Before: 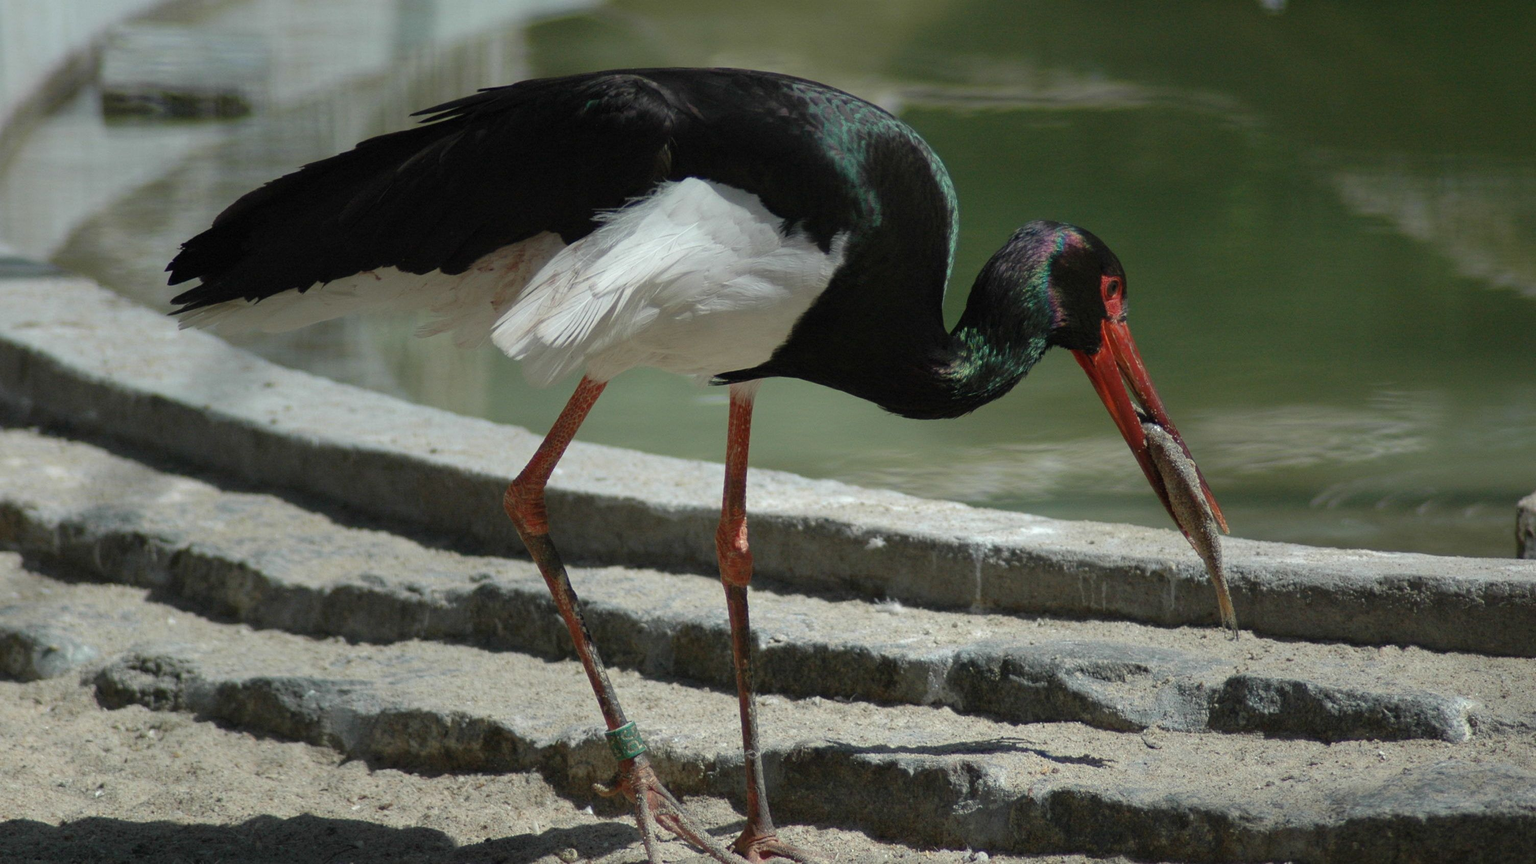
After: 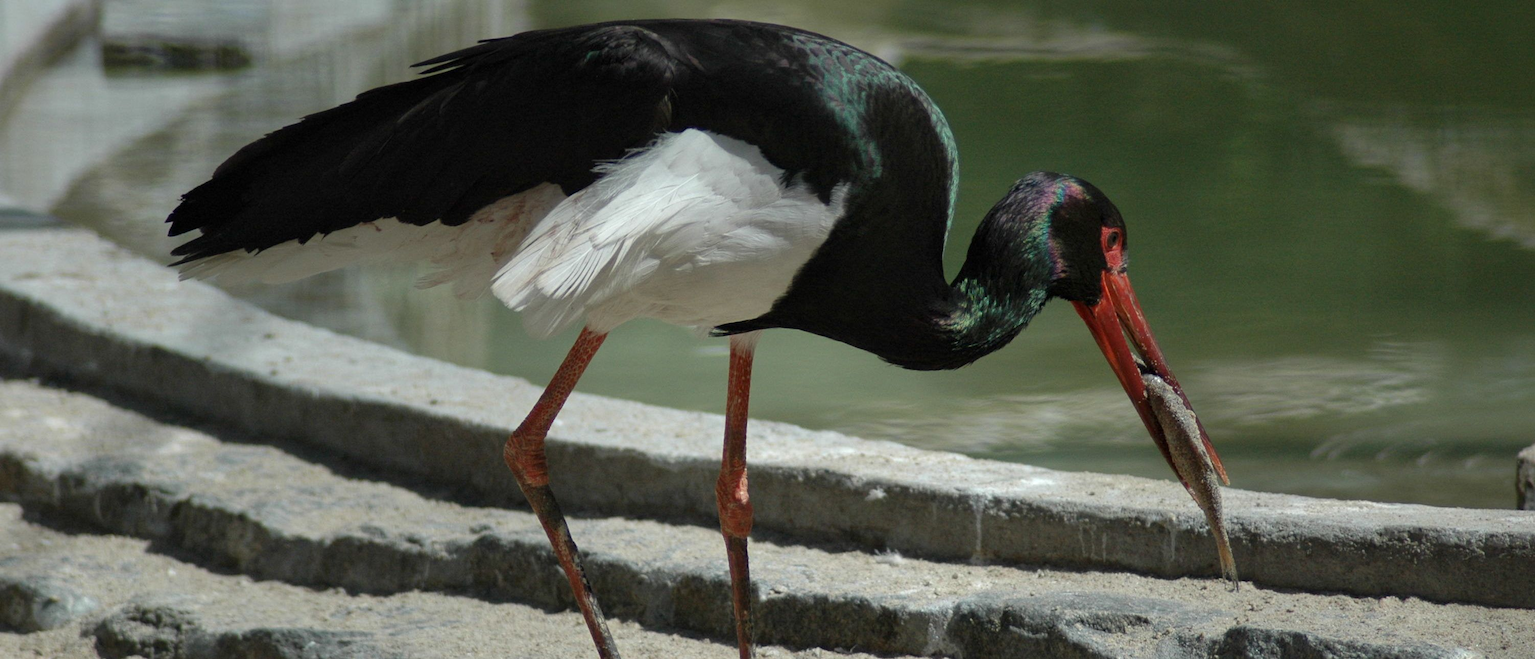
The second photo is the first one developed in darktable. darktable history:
local contrast: mode bilateral grid, contrast 20, coarseness 50, detail 121%, midtone range 0.2
crop: top 5.692%, bottom 17.924%
